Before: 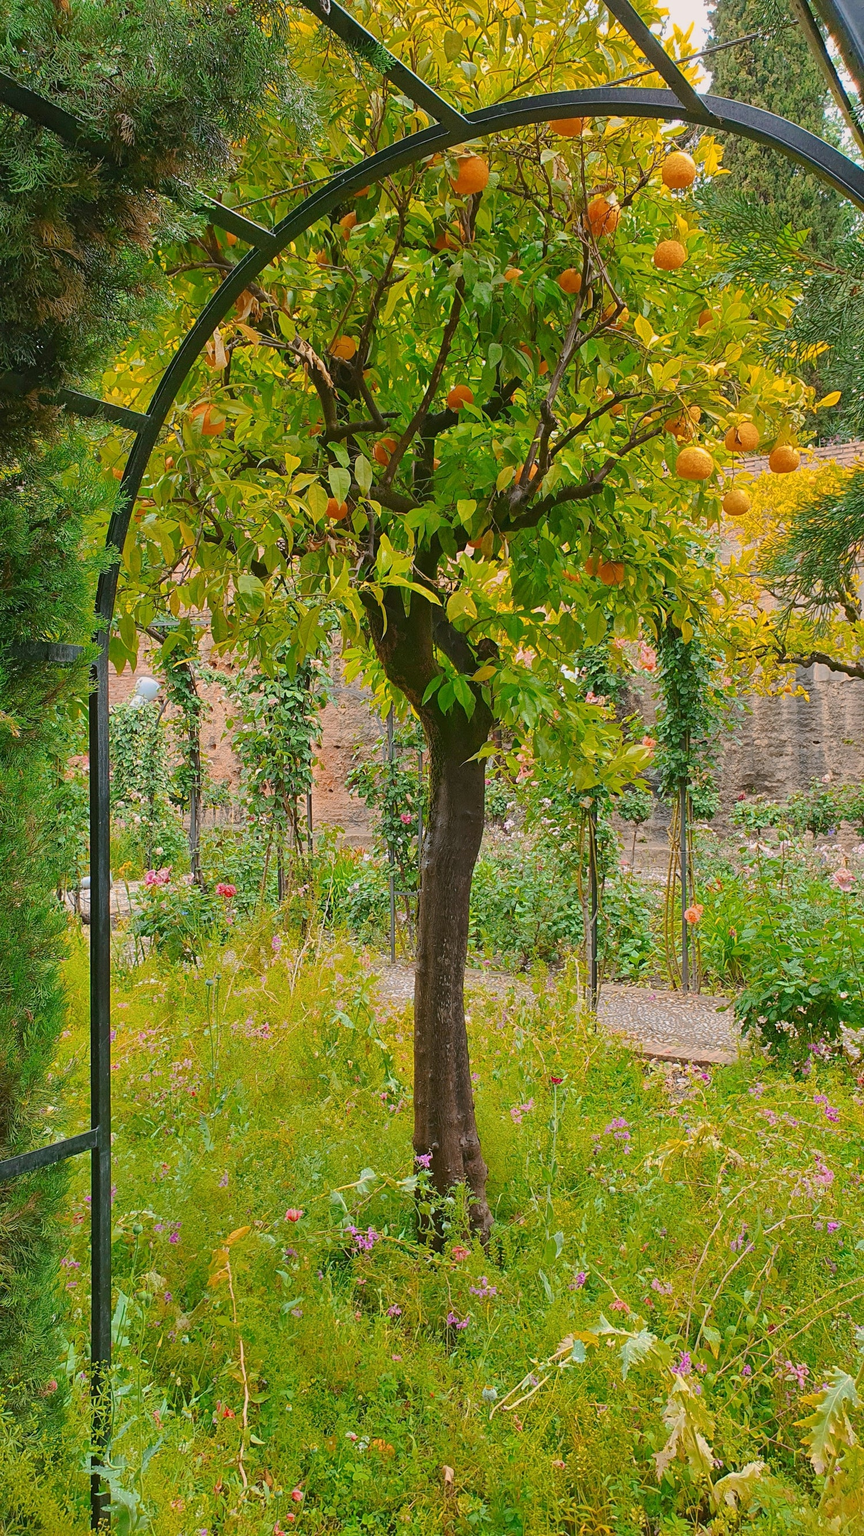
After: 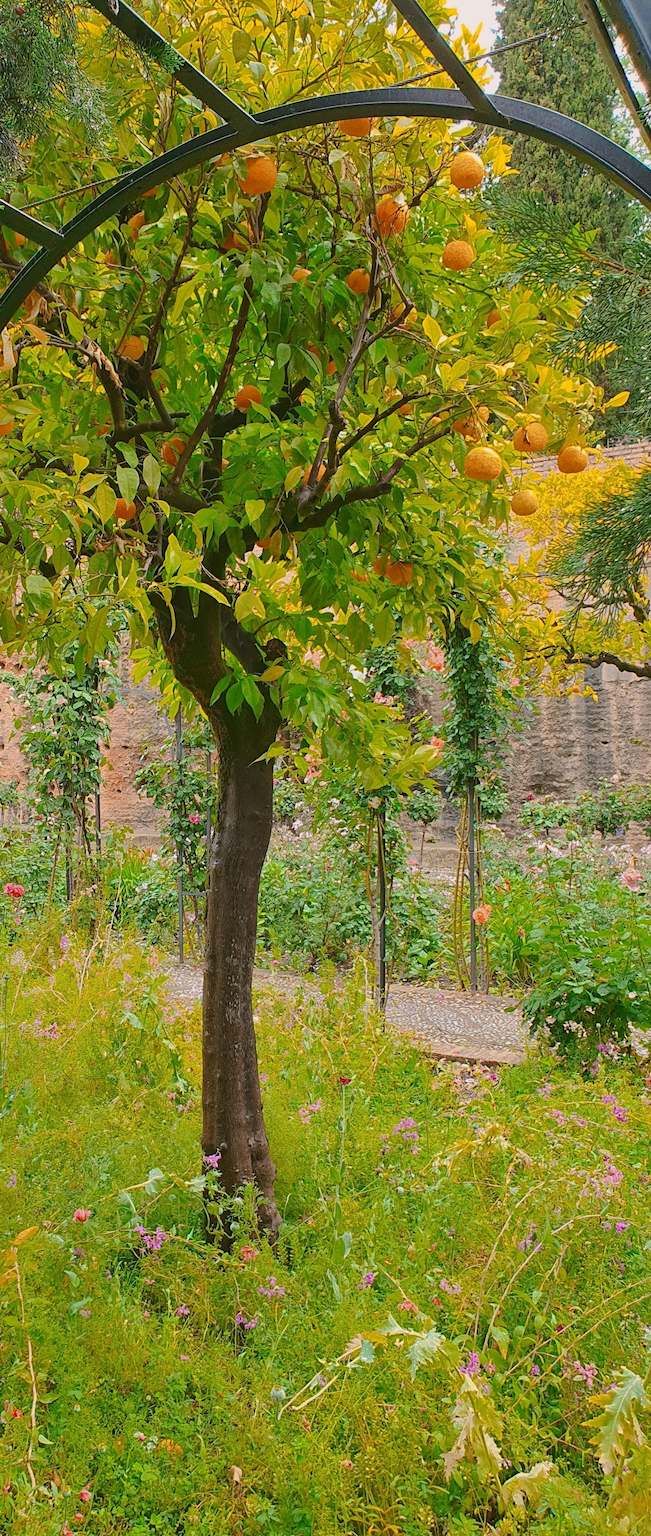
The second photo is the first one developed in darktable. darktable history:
crop and rotate: left 24.536%
